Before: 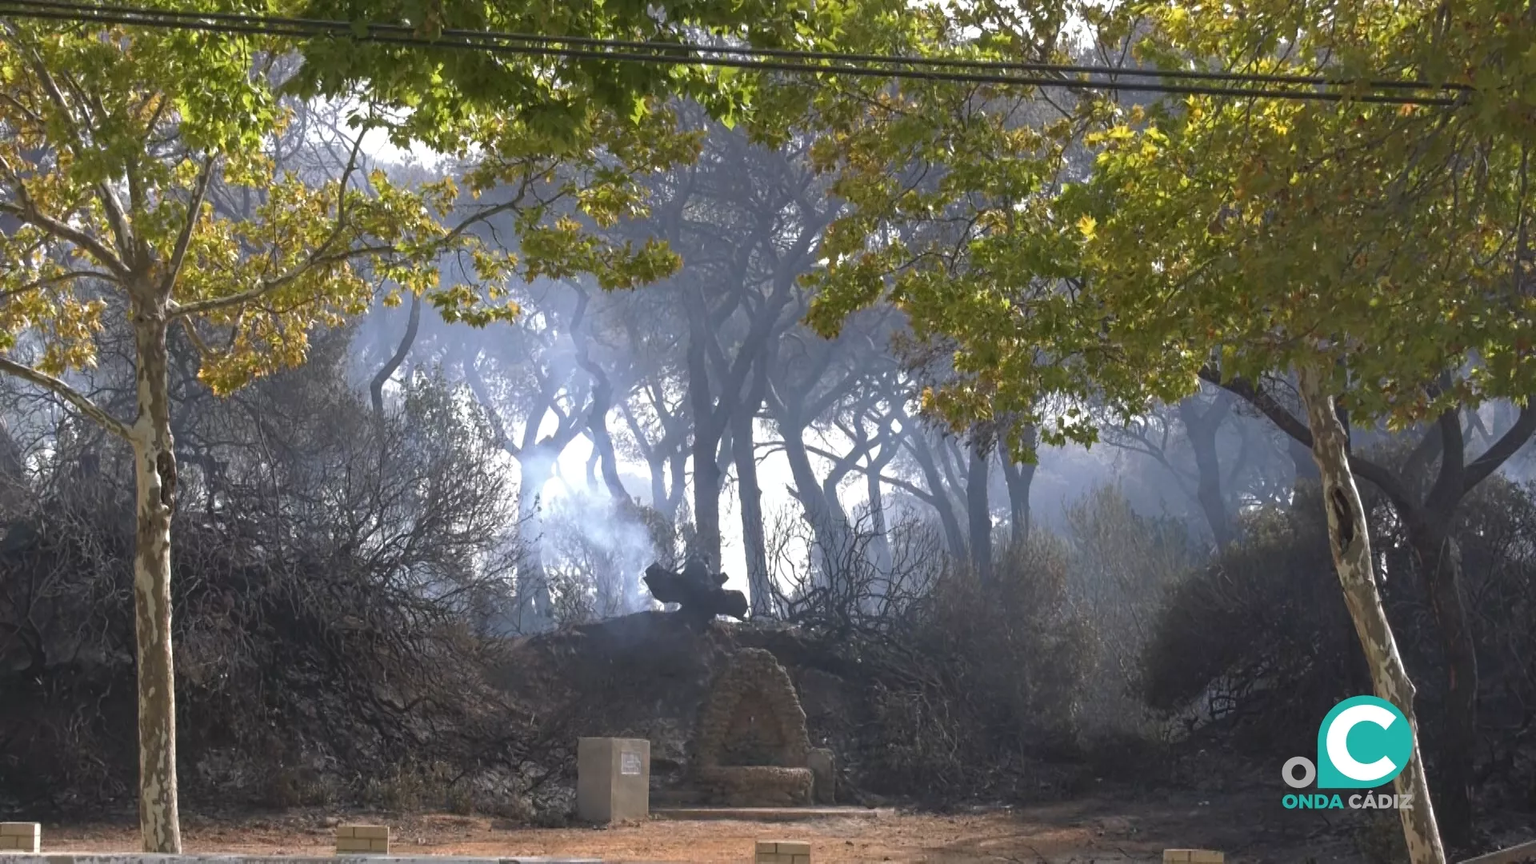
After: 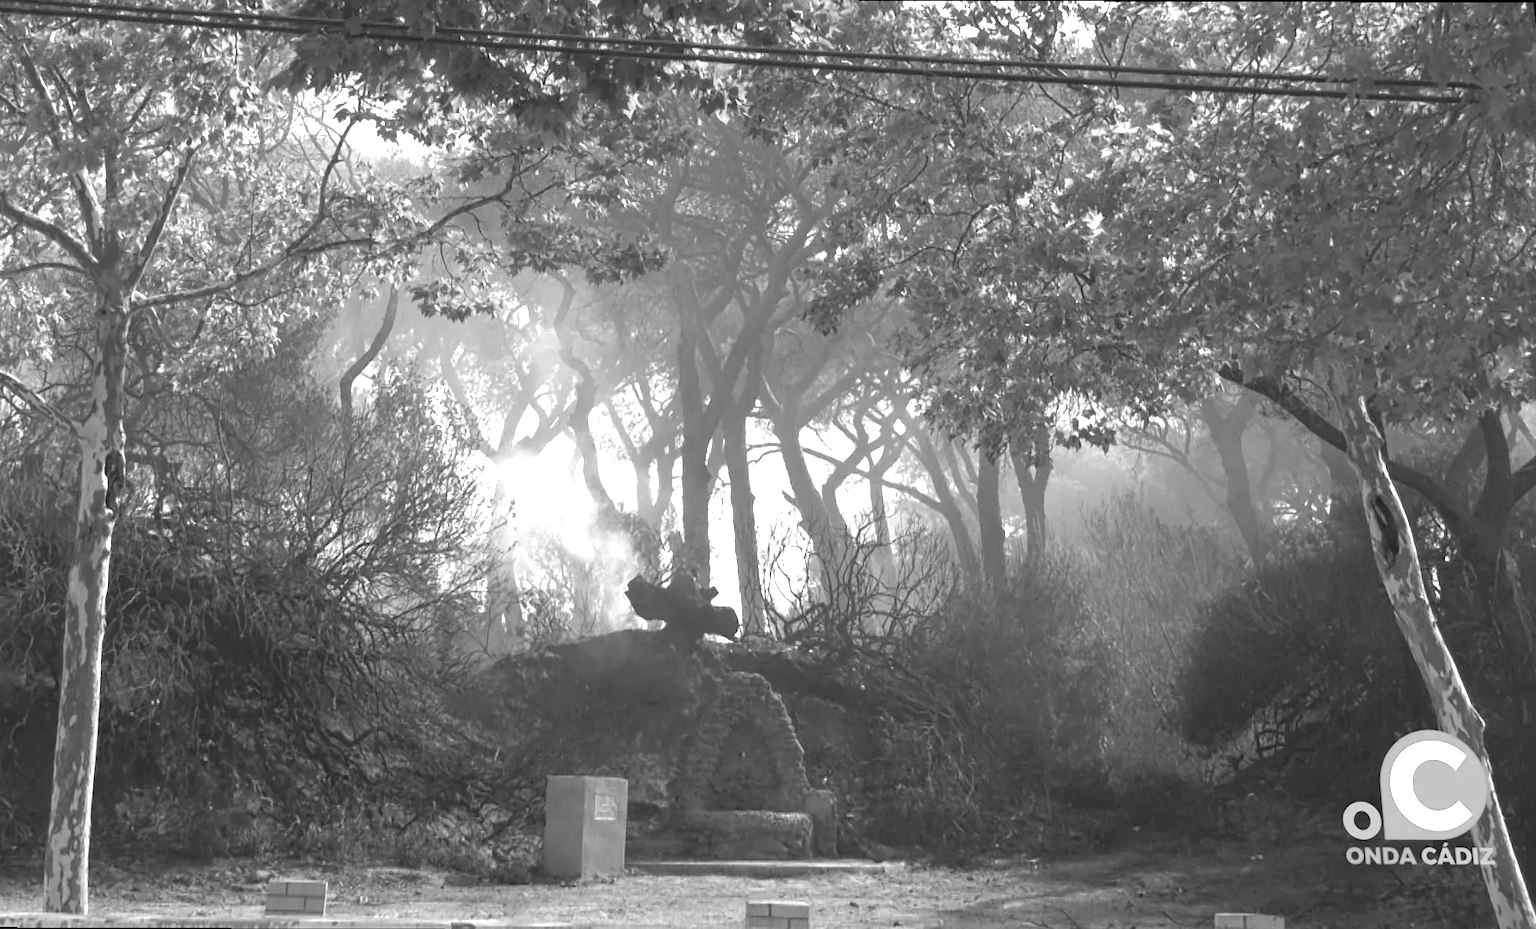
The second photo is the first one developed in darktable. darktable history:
exposure: black level correction 0, exposure 0.7 EV, compensate exposure bias true, compensate highlight preservation false
monochrome: on, module defaults
rotate and perspective: rotation 0.215°, lens shift (vertical) -0.139, crop left 0.069, crop right 0.939, crop top 0.002, crop bottom 0.996
